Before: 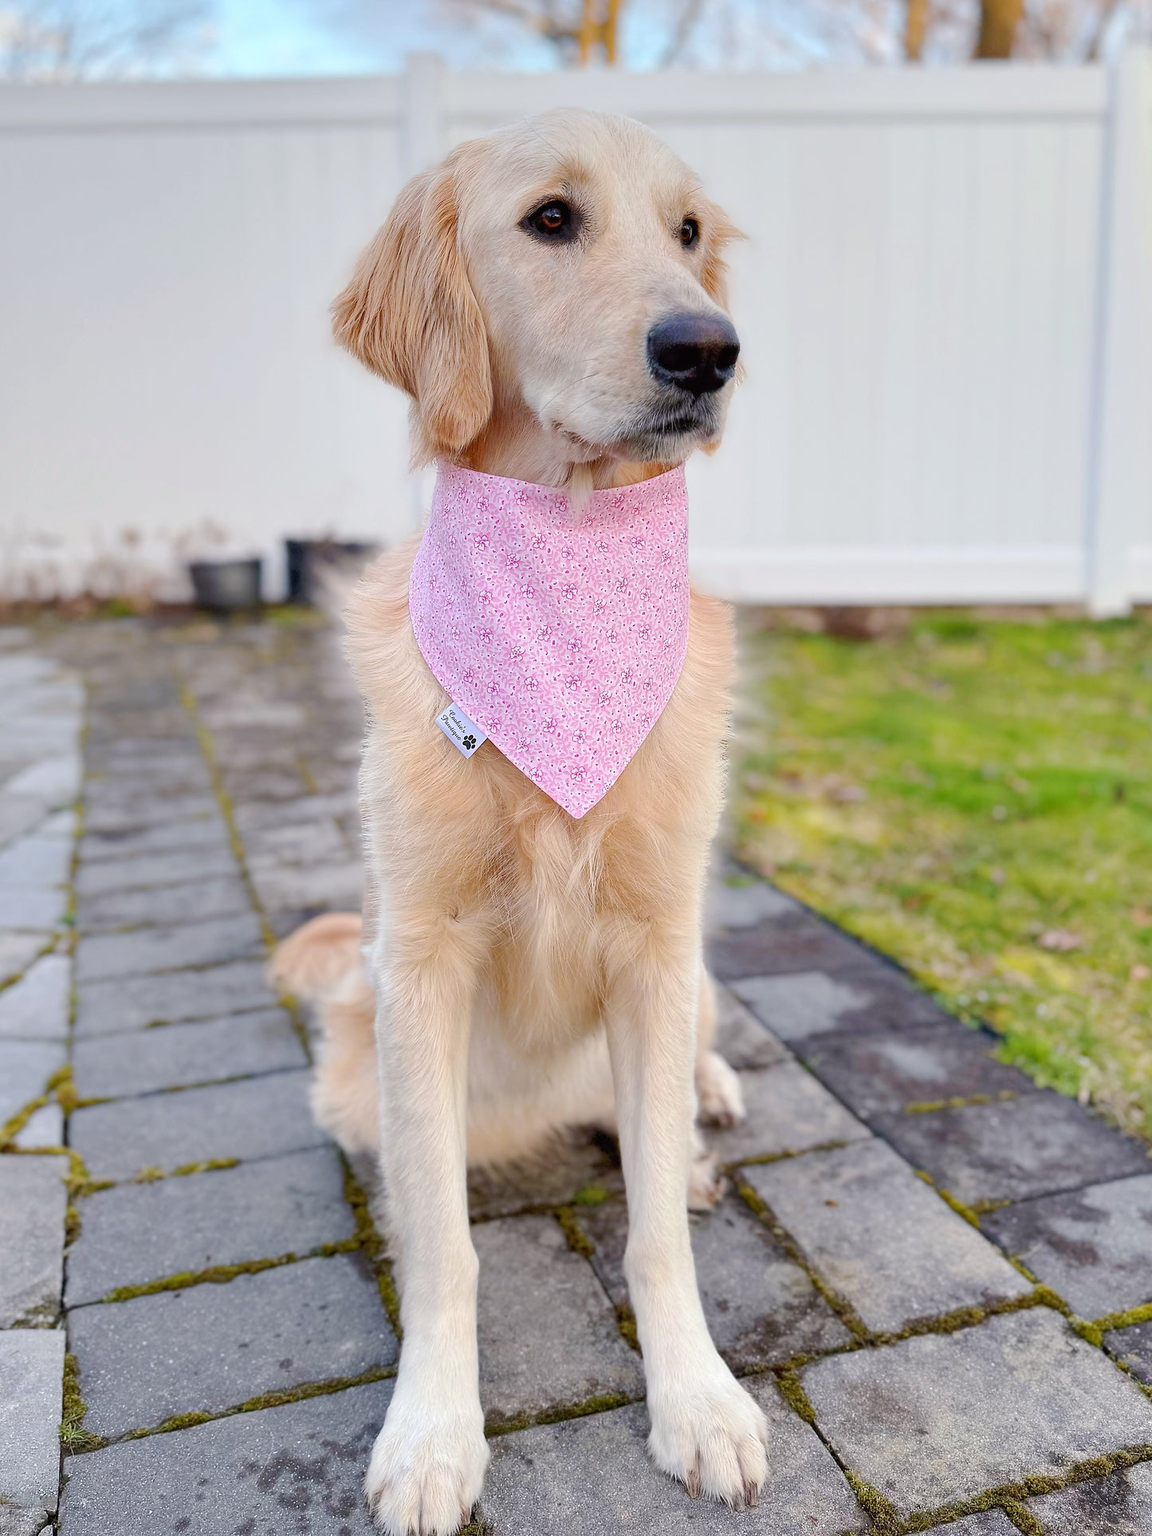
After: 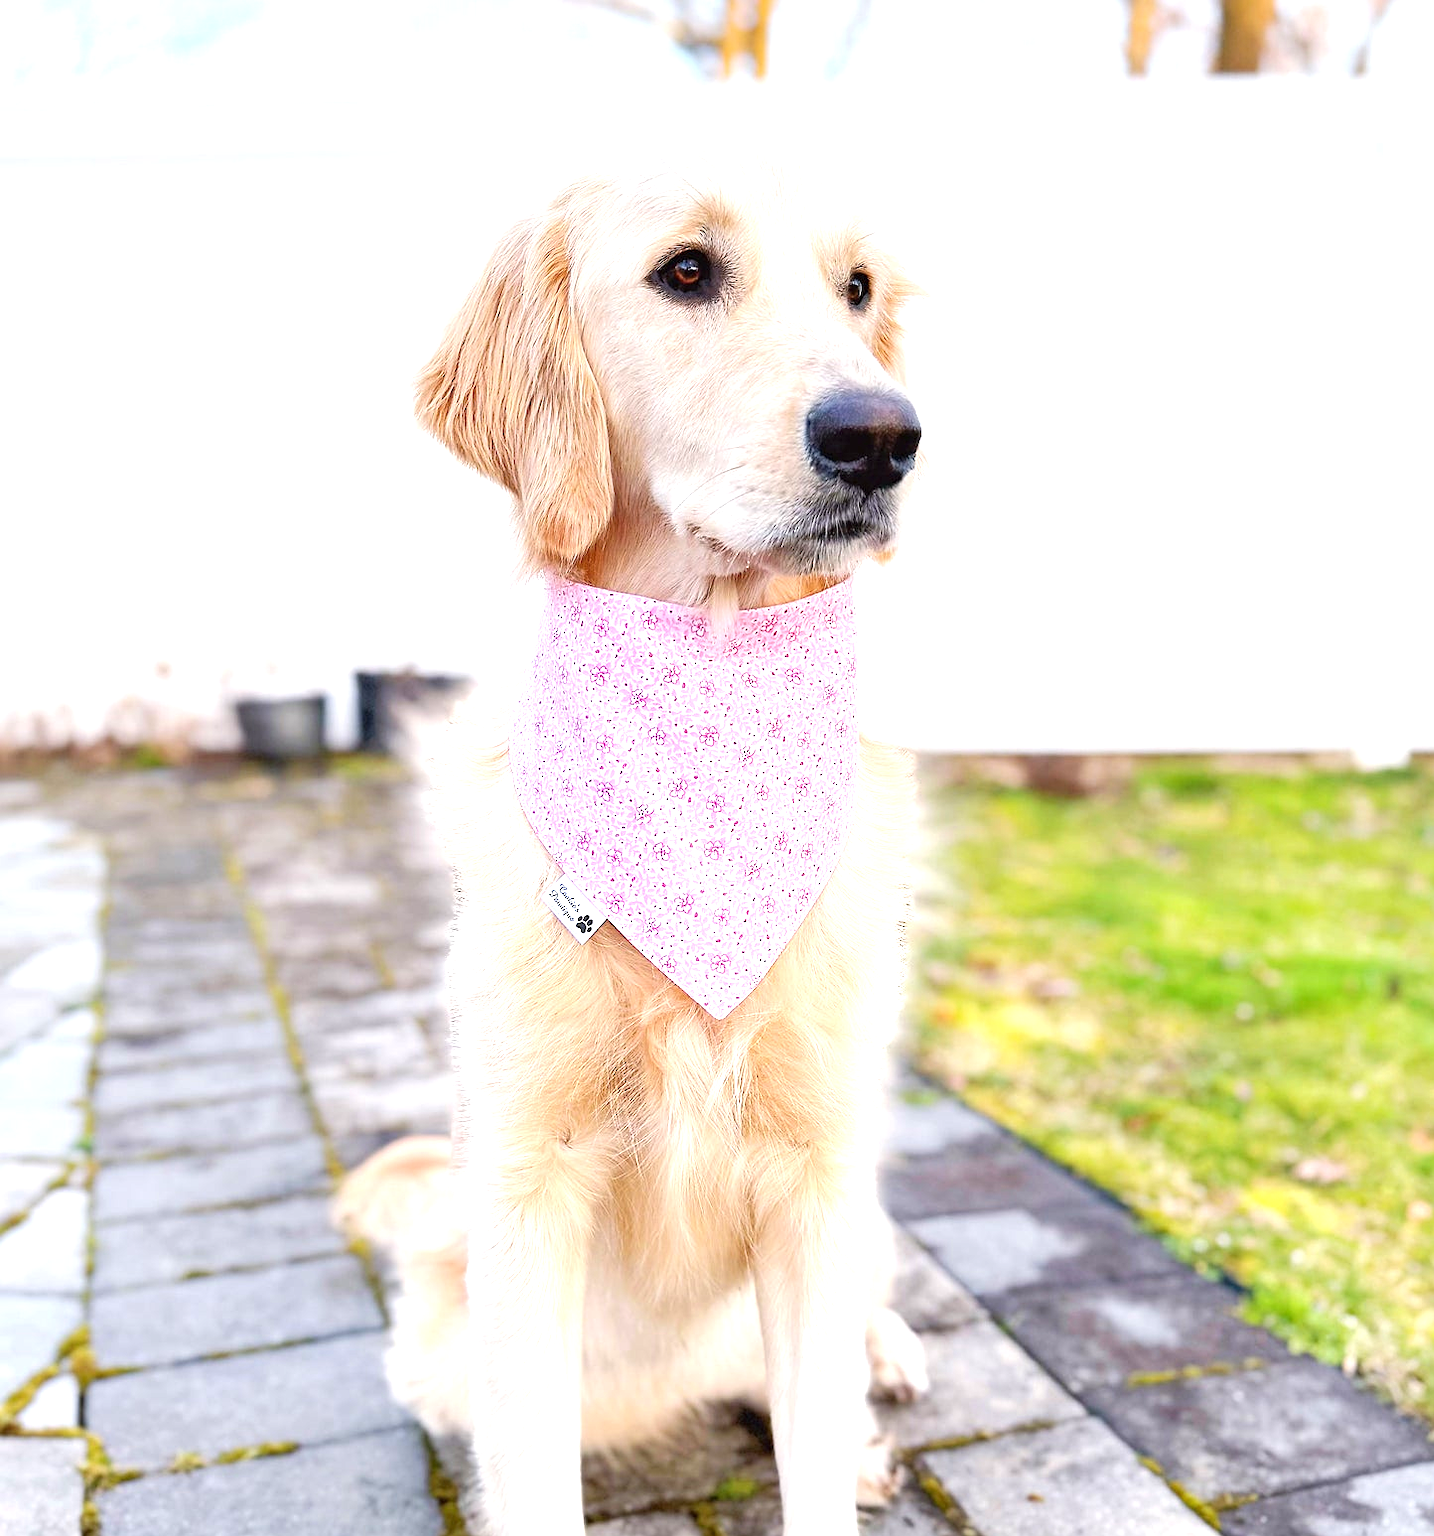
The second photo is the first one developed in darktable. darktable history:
exposure: black level correction 0, exposure 1.1 EV, compensate highlight preservation false
crop: bottom 19.644%
sharpen: amount 0.2
